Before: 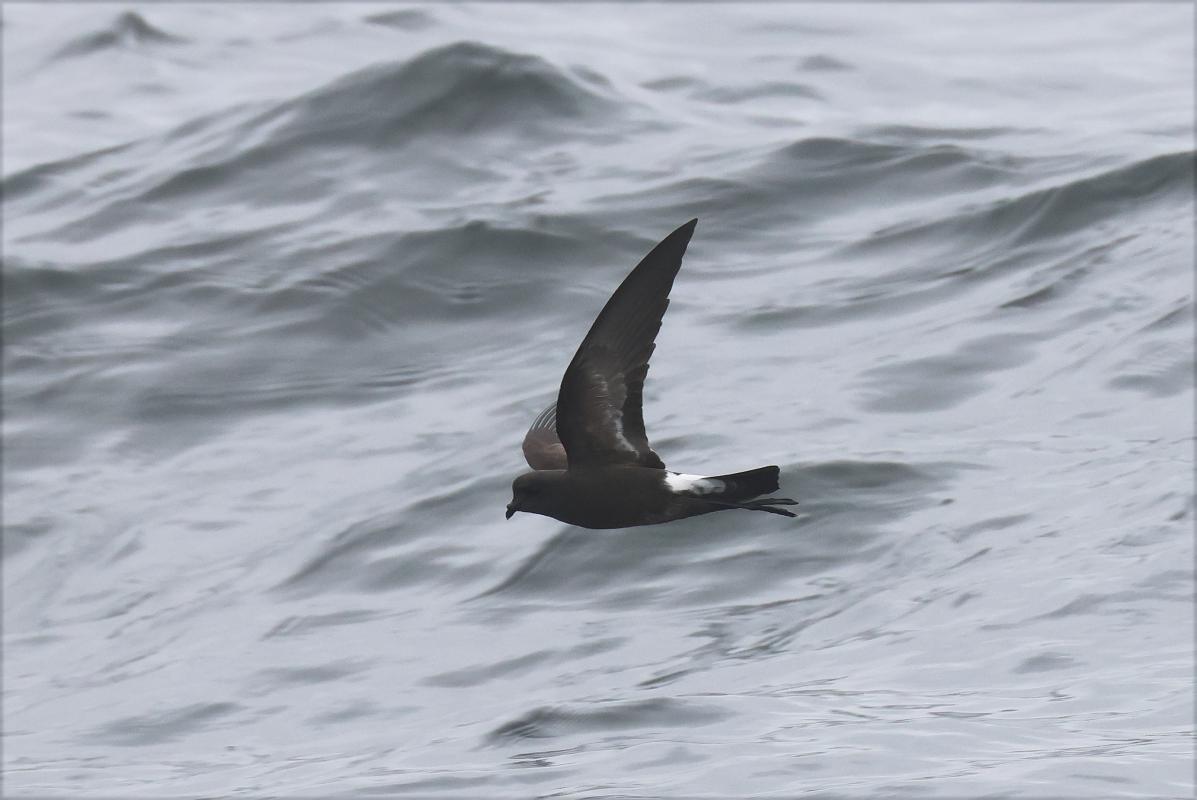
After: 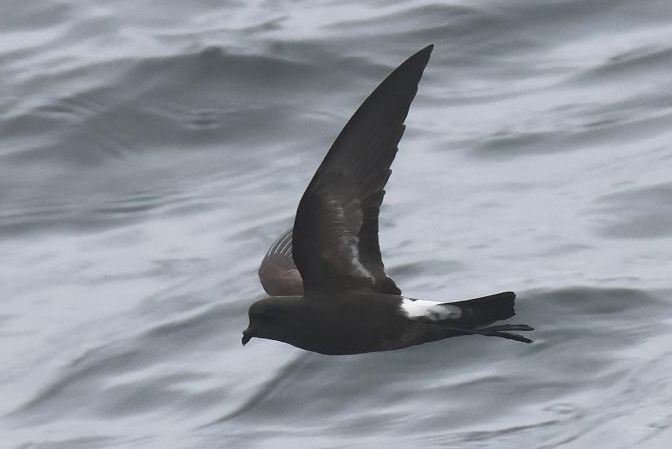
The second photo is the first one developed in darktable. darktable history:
crop and rotate: left 22.121%, top 21.837%, right 21.721%, bottom 22.001%
